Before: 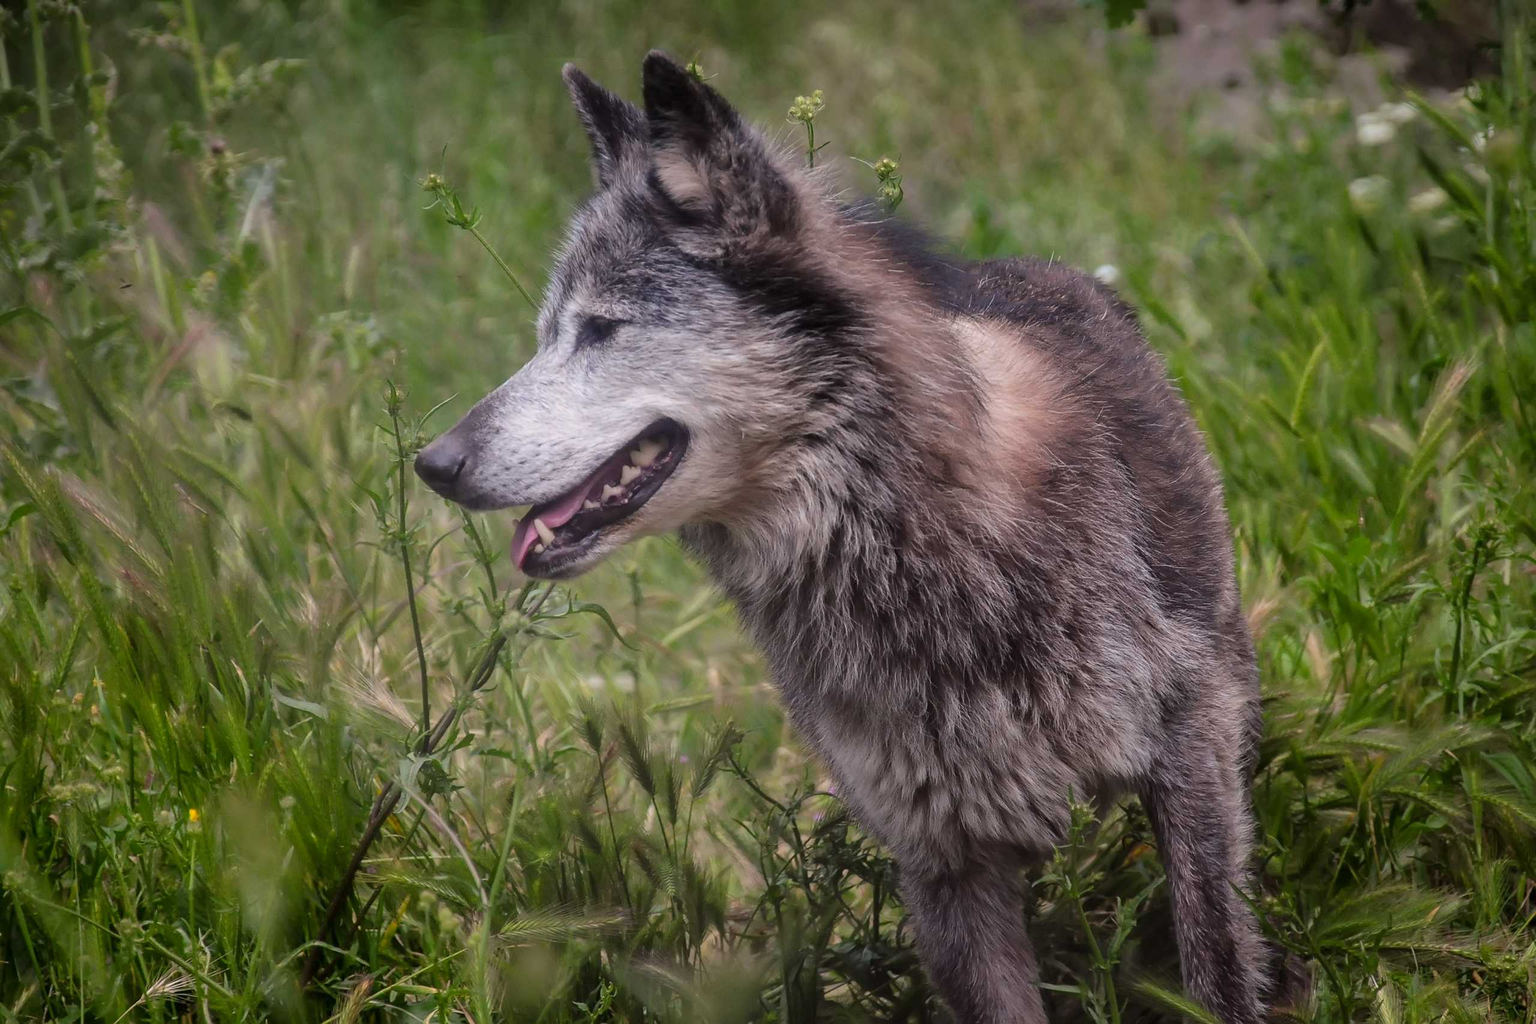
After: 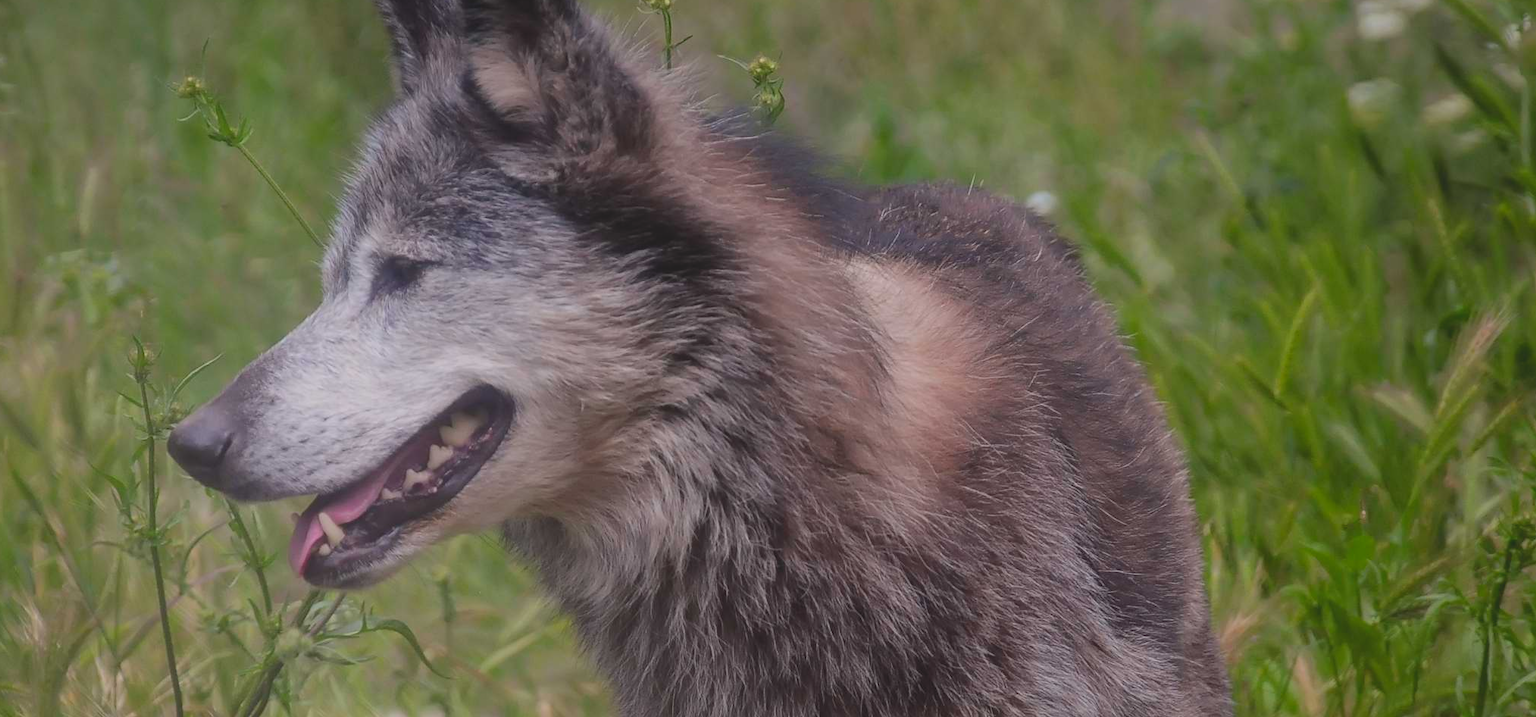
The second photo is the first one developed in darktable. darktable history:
crop: left 18.38%, top 11.116%, right 2.429%, bottom 33.407%
local contrast: detail 71%
